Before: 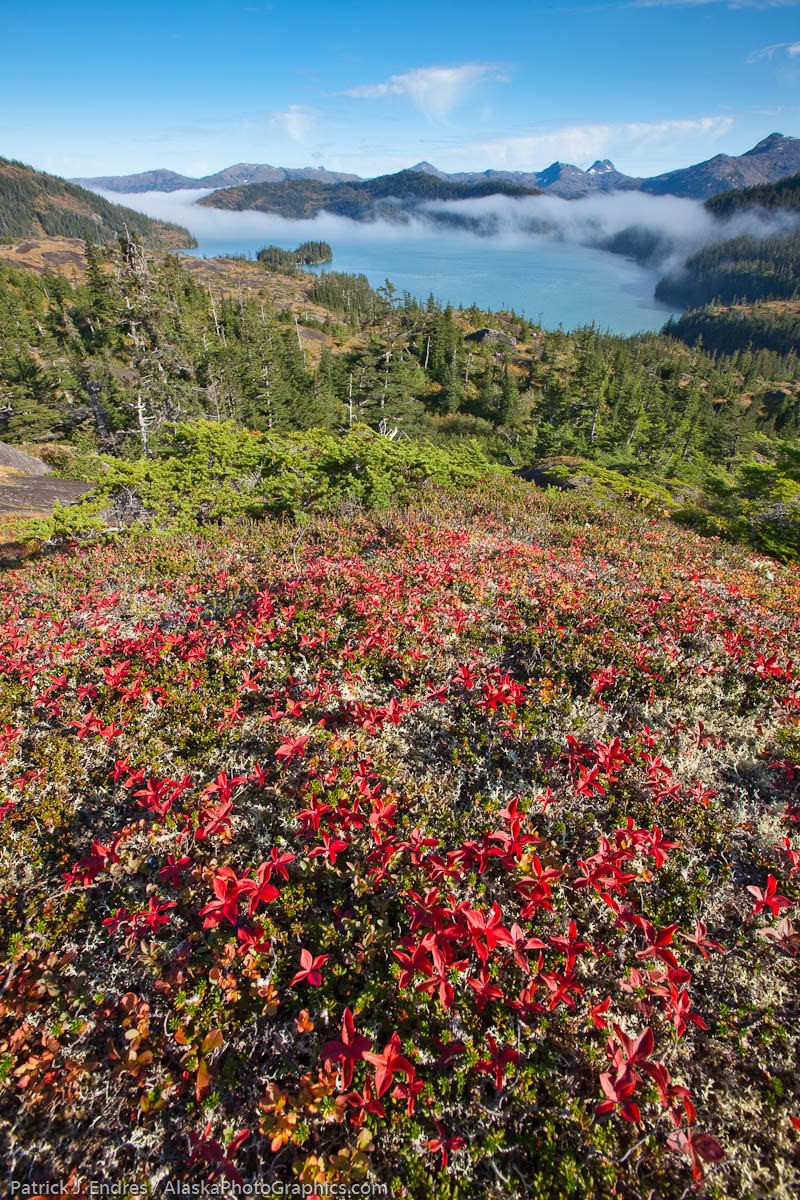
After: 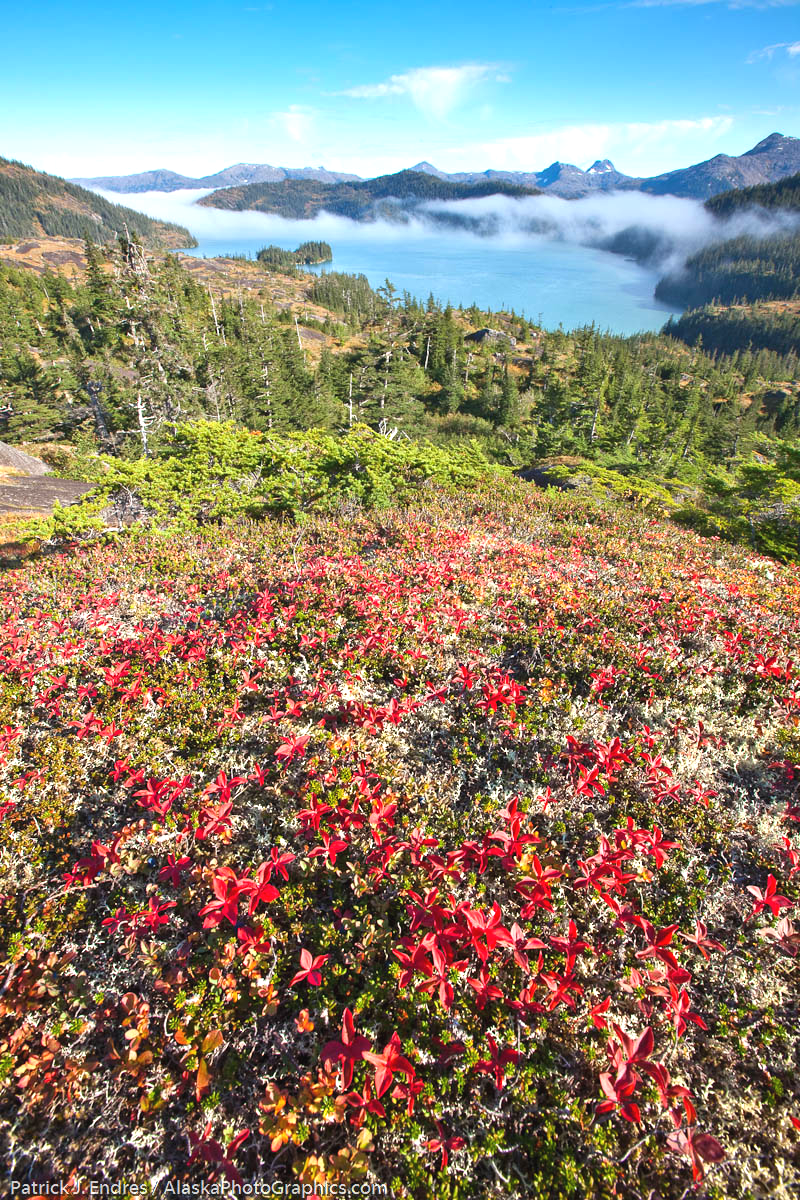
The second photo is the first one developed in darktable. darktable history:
exposure: black level correction -0.002, exposure 0.707 EV, compensate highlight preservation false
